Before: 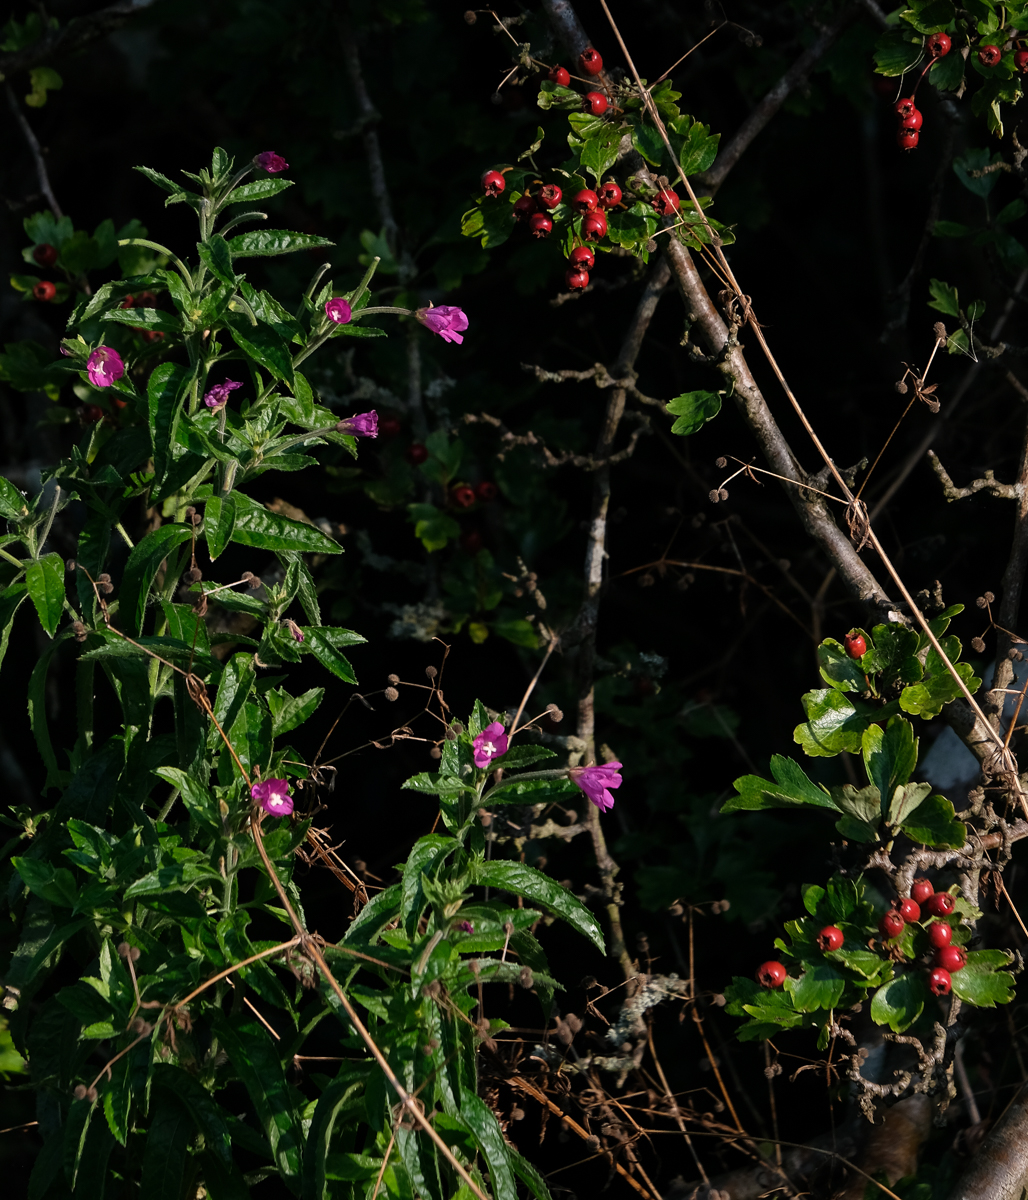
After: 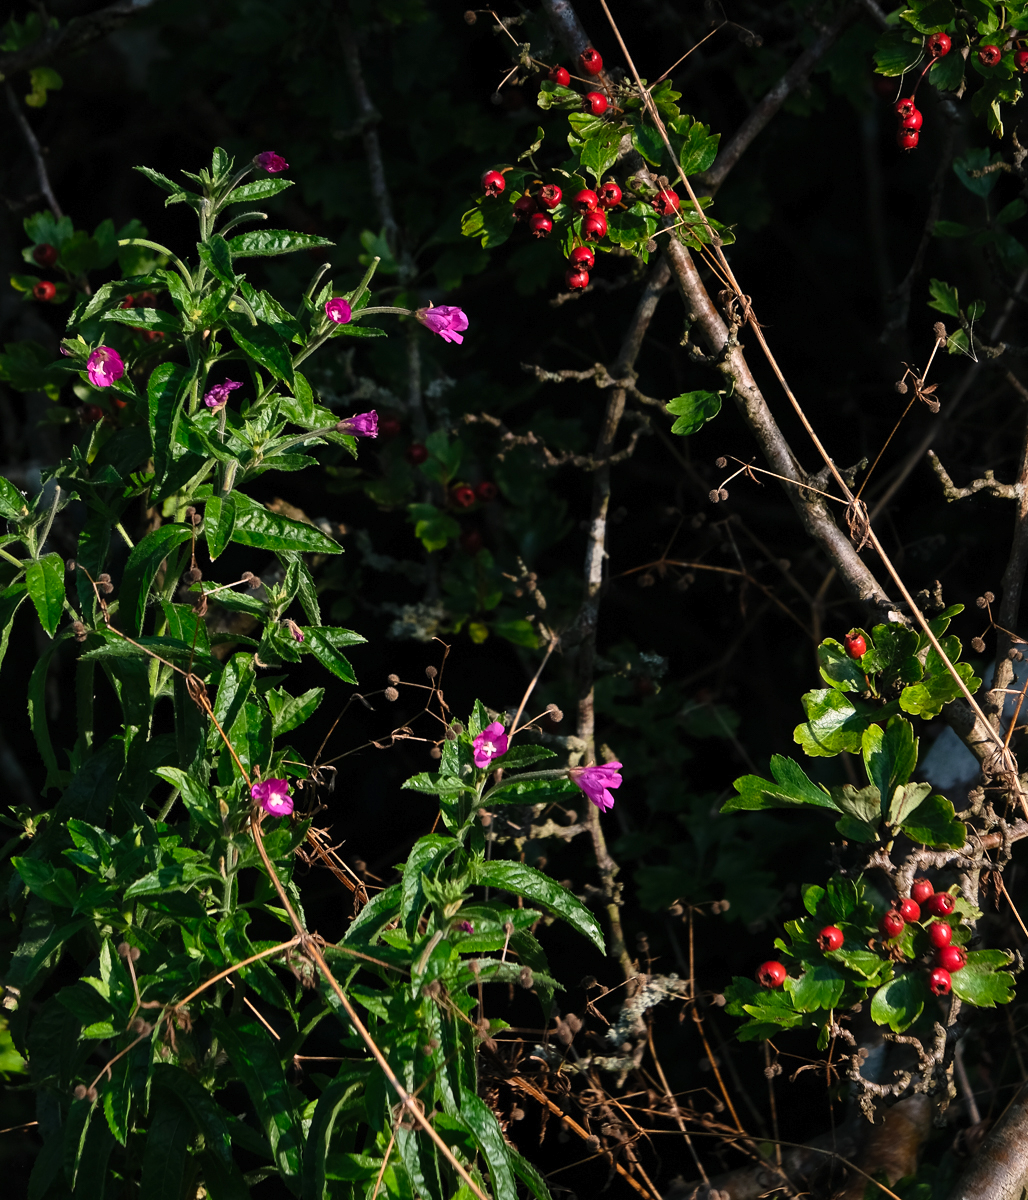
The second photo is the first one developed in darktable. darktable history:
contrast brightness saturation: contrast 0.199, brightness 0.155, saturation 0.219
